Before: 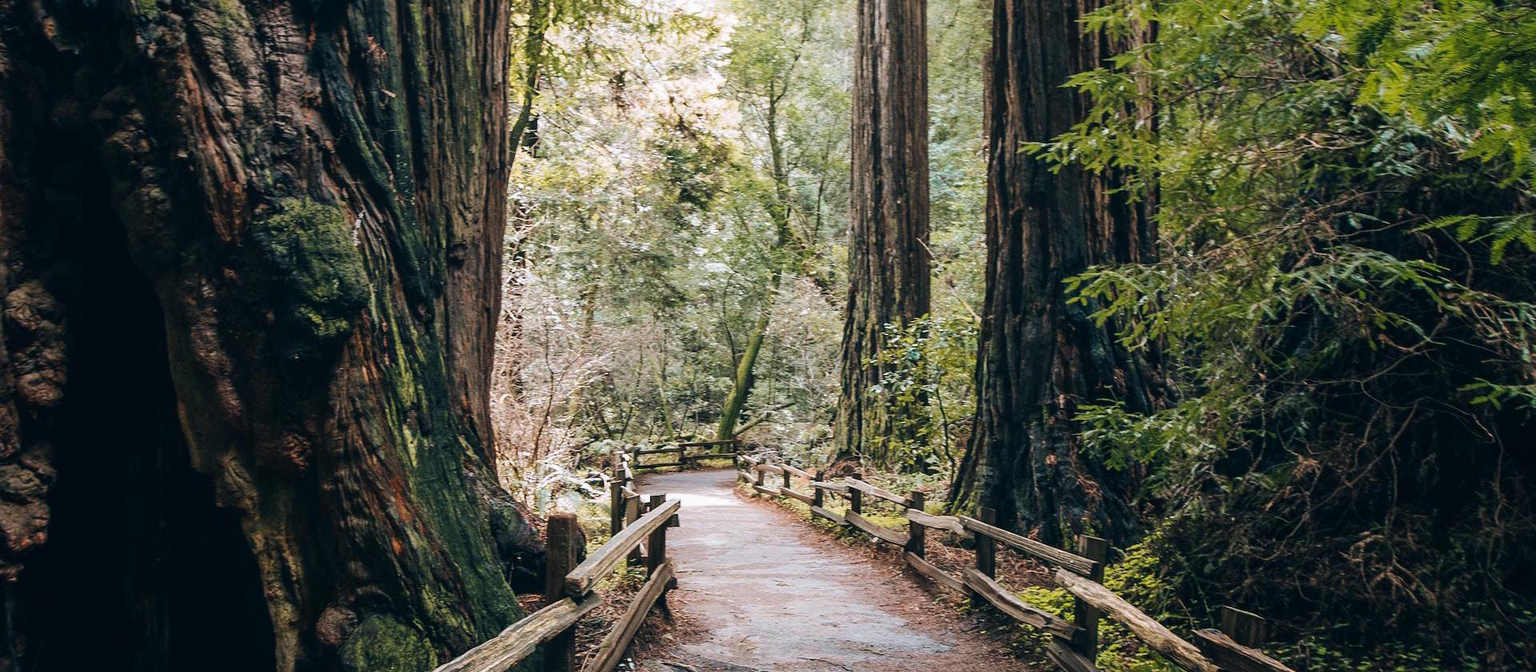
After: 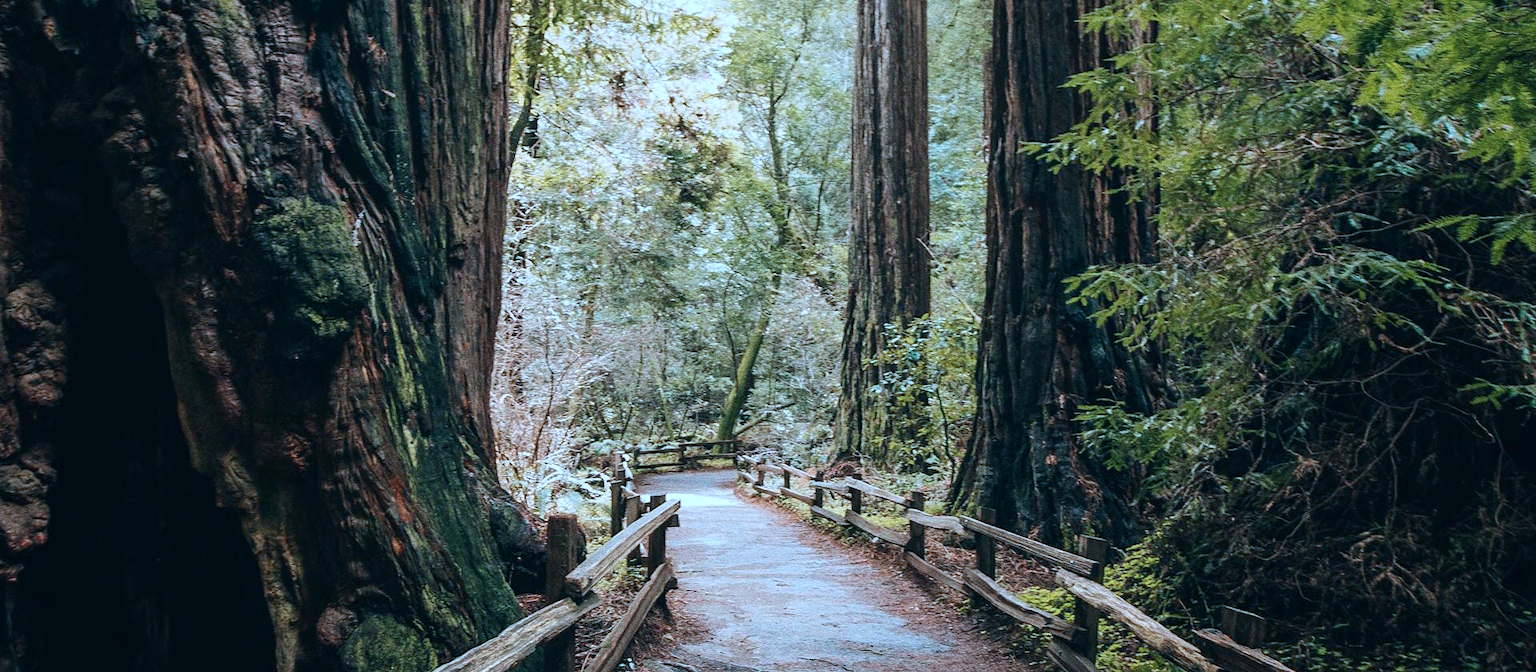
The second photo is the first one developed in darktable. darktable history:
color correction: highlights a* -9.35, highlights b* -23.15
tone equalizer: on, module defaults
grain: coarseness 0.09 ISO, strength 40%
